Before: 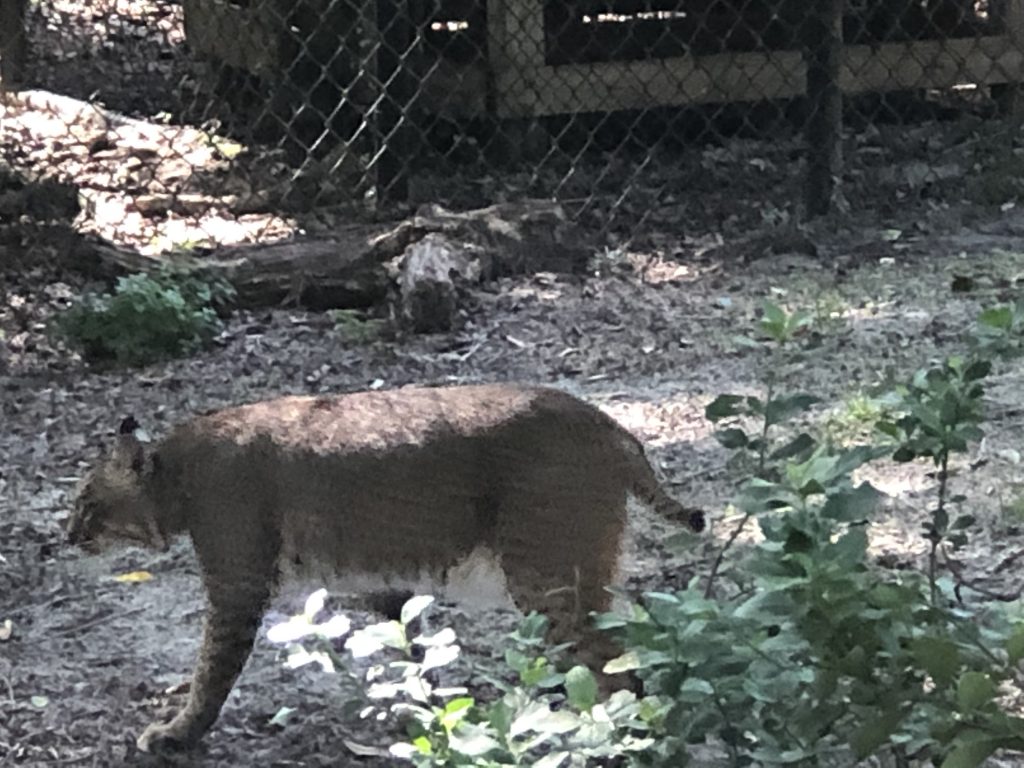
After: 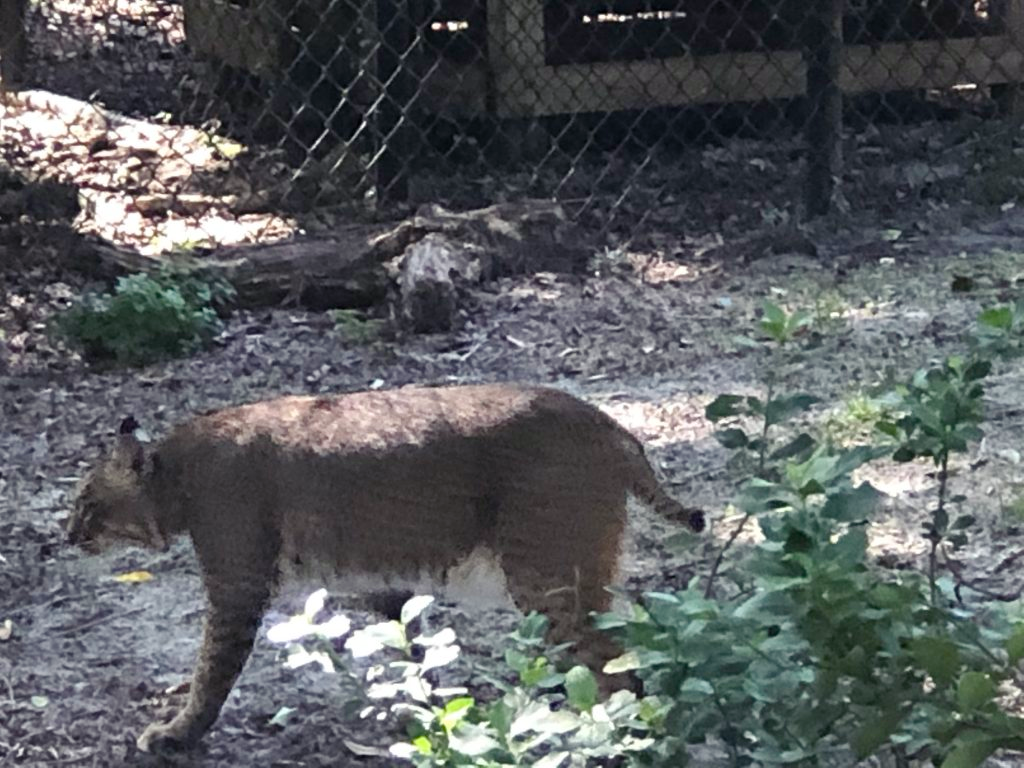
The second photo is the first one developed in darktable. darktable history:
color balance rgb: shadows lift › chroma 3.038%, shadows lift › hue 278.57°, perceptual saturation grading › global saturation 20%, perceptual saturation grading › highlights -14.446%, perceptual saturation grading › shadows 49.216%
